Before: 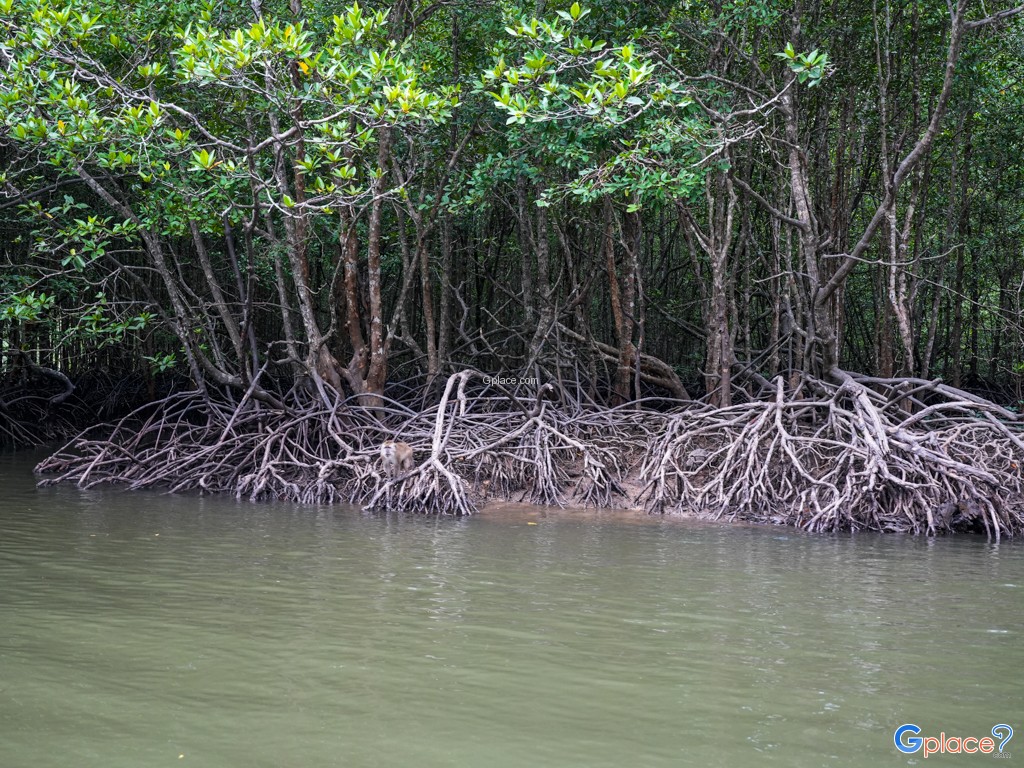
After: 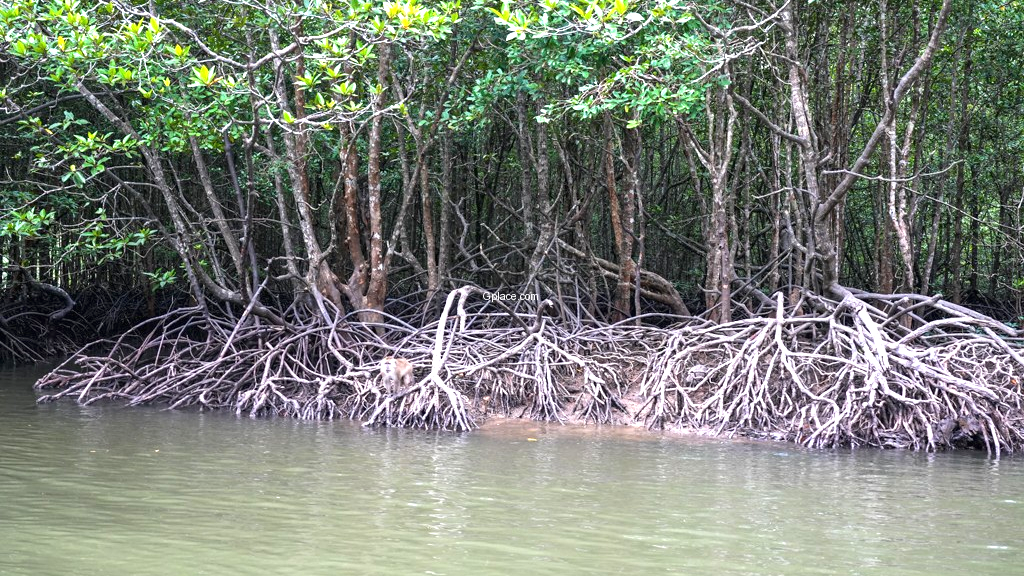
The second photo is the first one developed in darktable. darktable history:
crop: top 11.038%, bottom 13.962%
exposure: black level correction 0, exposure 1.1 EV, compensate exposure bias true, compensate highlight preservation false
